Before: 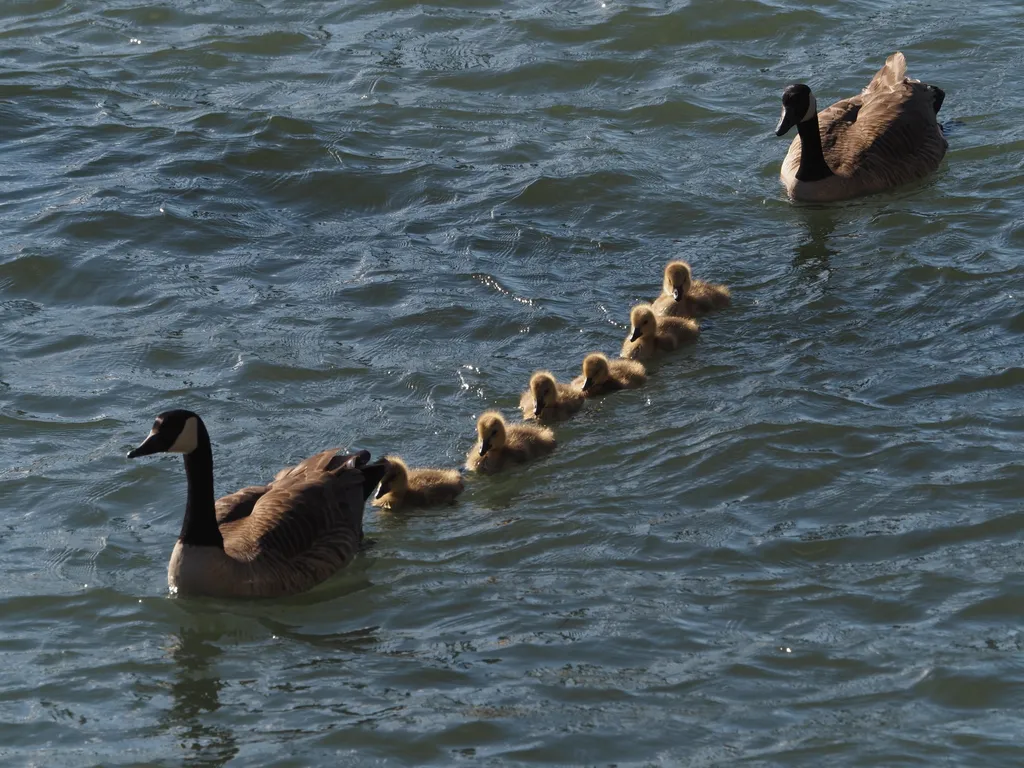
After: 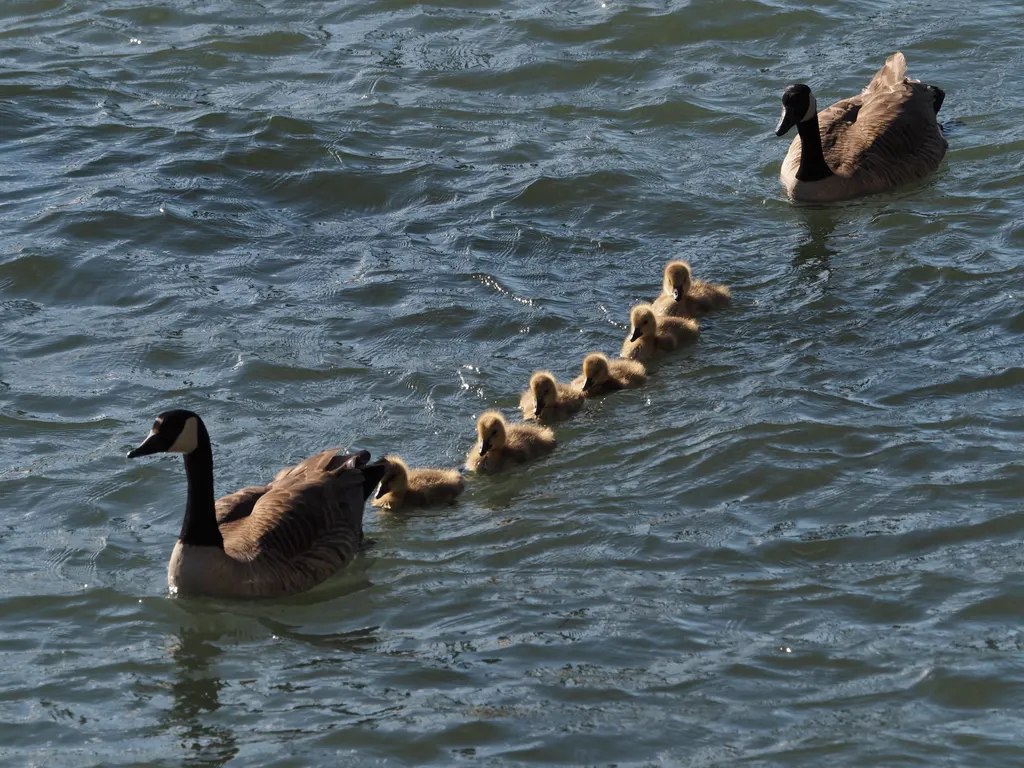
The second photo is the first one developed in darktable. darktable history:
shadows and highlights: highlights color adjustment 39.52%, low approximation 0.01, soften with gaussian
local contrast: mode bilateral grid, contrast 21, coarseness 51, detail 119%, midtone range 0.2
